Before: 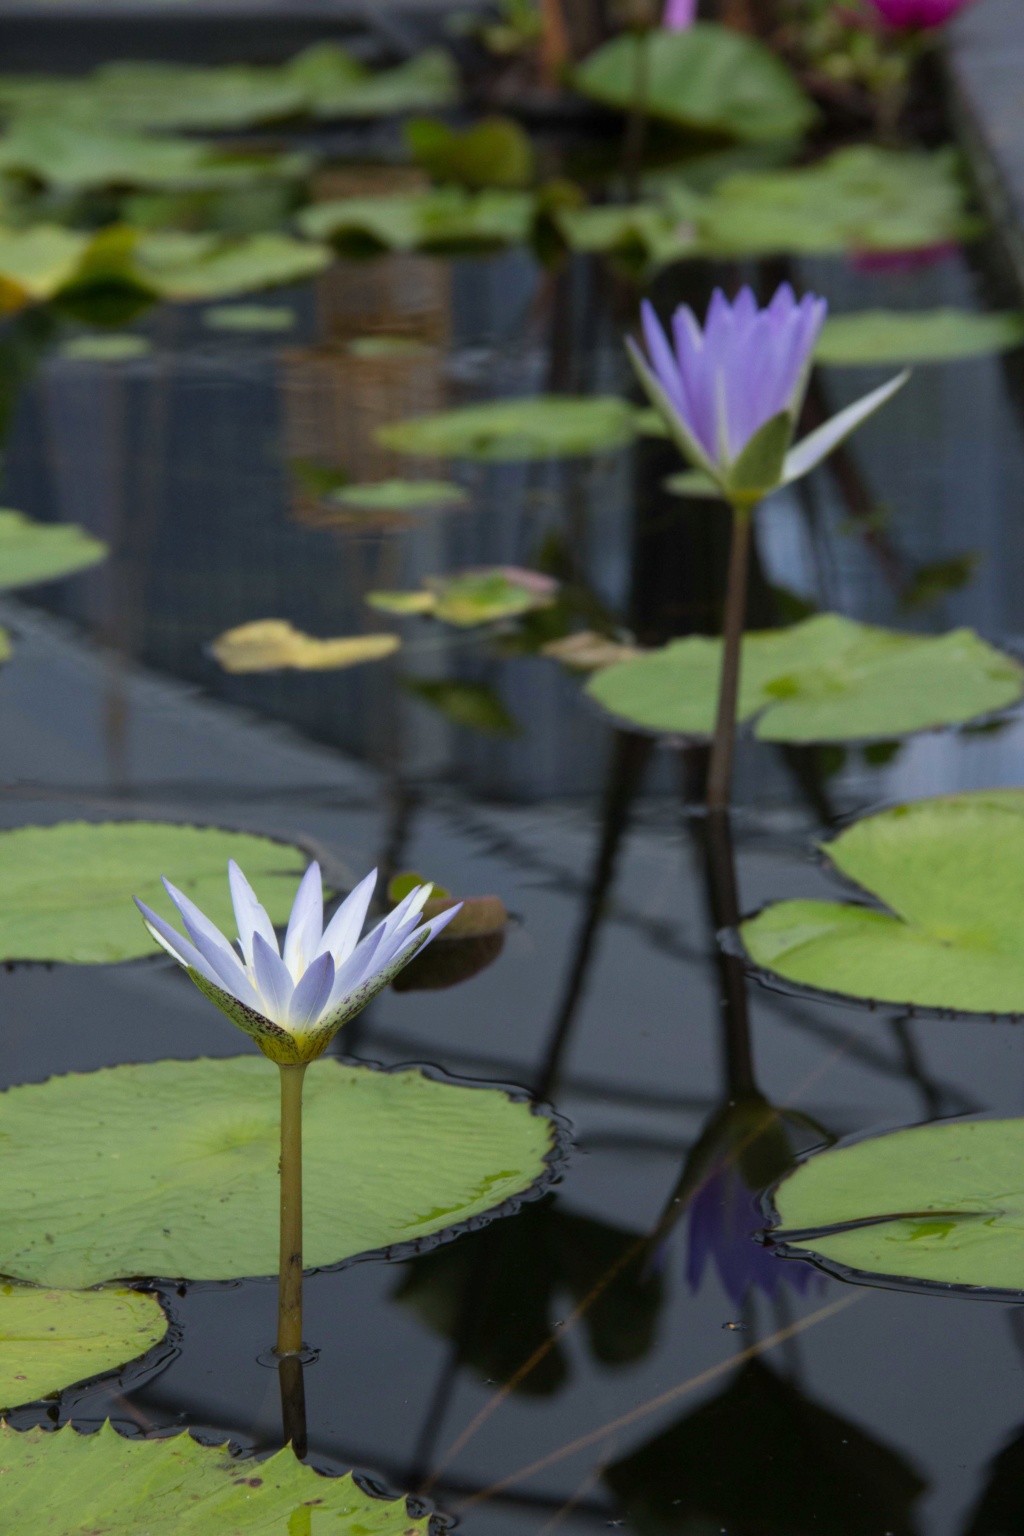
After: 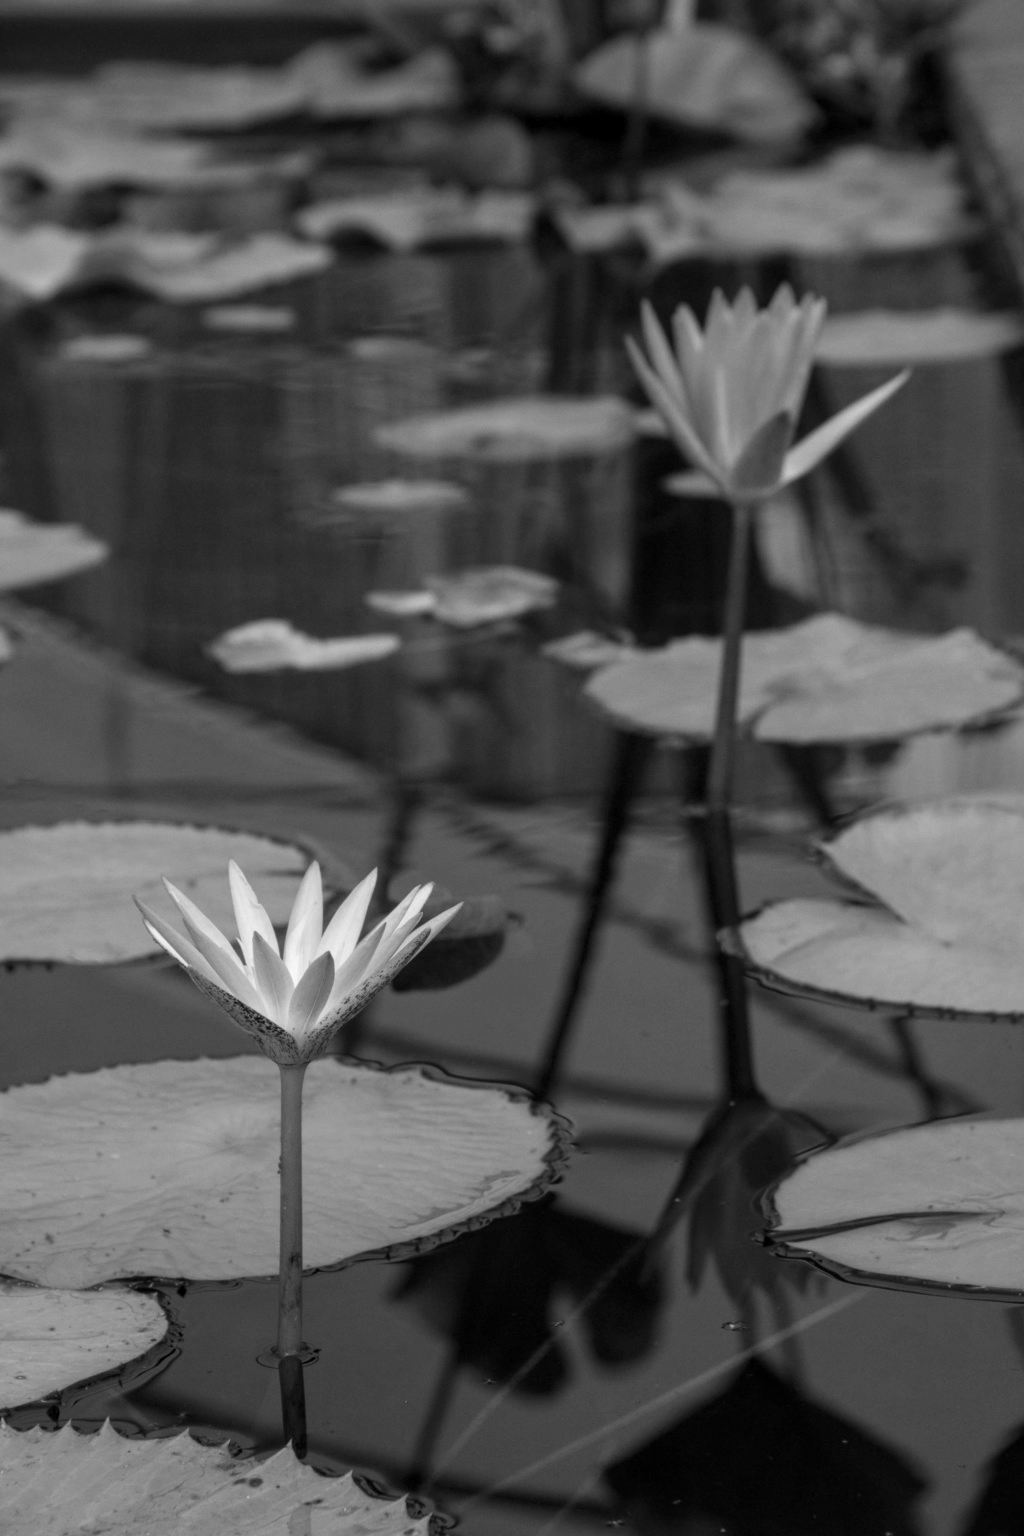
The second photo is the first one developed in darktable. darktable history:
local contrast: detail 130%
contrast brightness saturation: contrast -0.074, brightness -0.031, saturation -0.11
color zones: curves: ch1 [(0, -0.014) (0.143, -0.013) (0.286, -0.013) (0.429, -0.016) (0.571, -0.019) (0.714, -0.015) (0.857, 0.002) (1, -0.014)]
